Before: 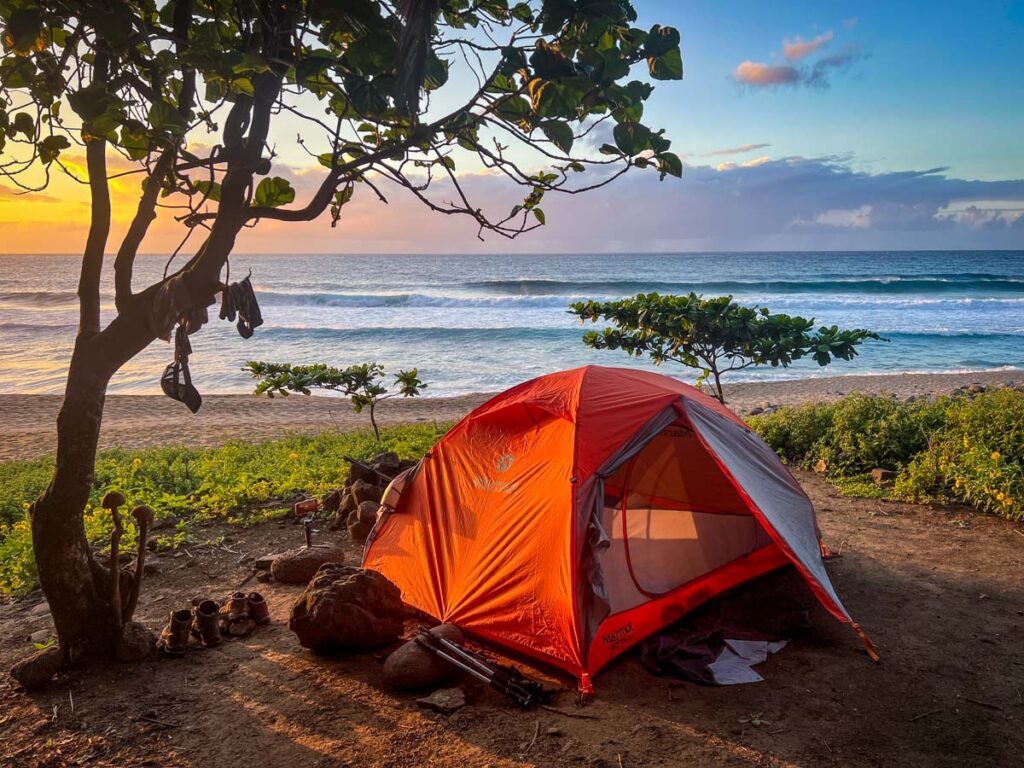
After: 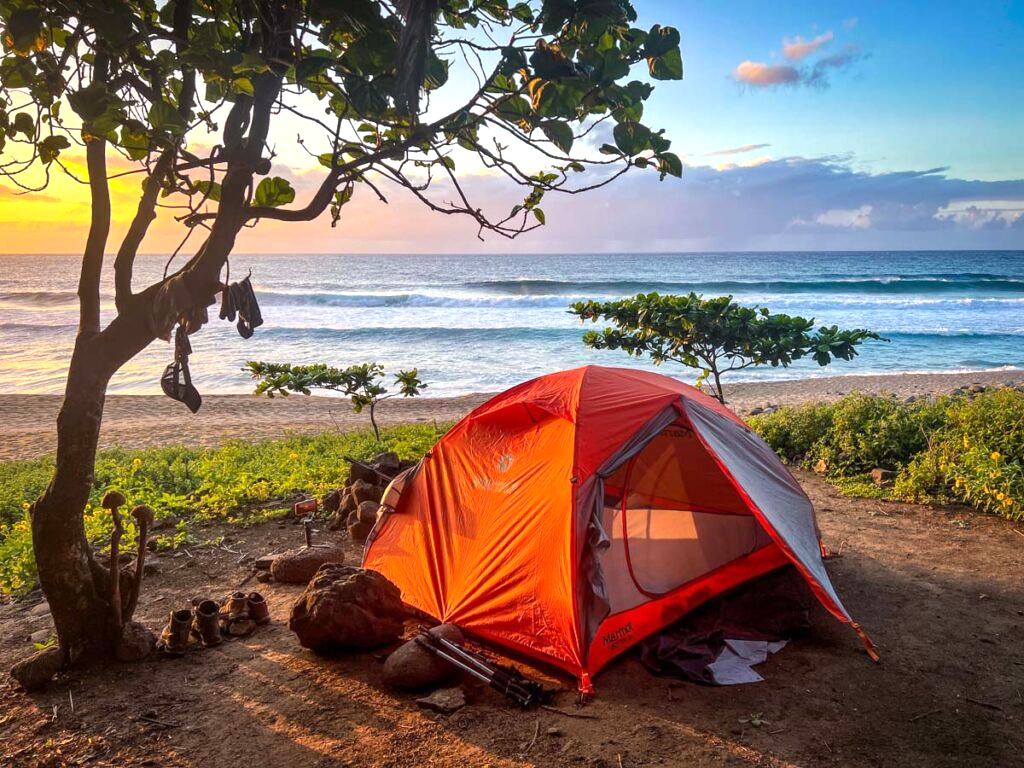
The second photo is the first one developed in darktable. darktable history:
exposure: exposure 0.515 EV, compensate exposure bias true, compensate highlight preservation false
